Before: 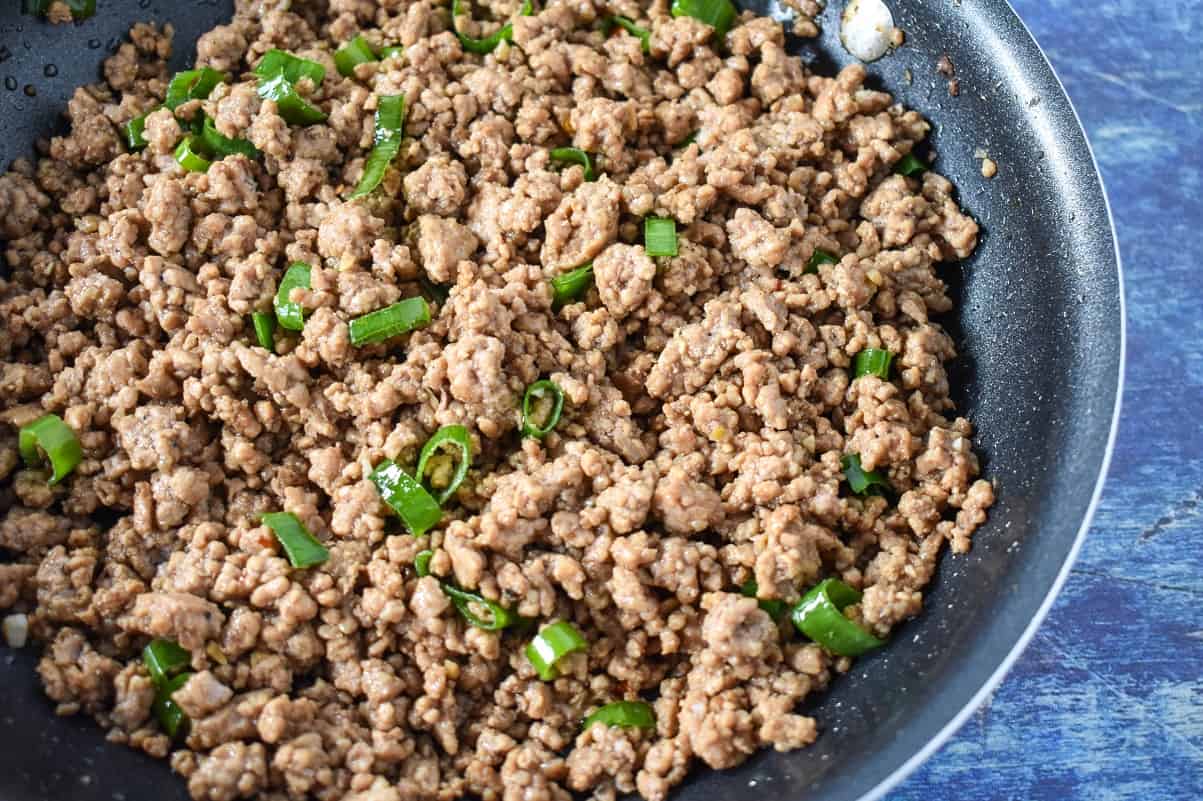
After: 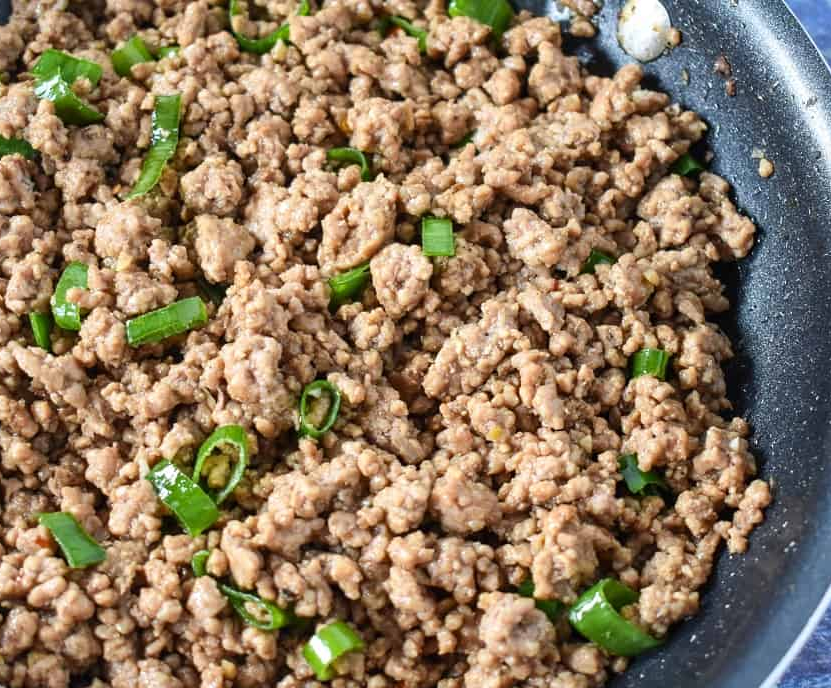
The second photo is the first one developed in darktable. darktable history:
crop: left 18.575%, right 12.322%, bottom 14.035%
